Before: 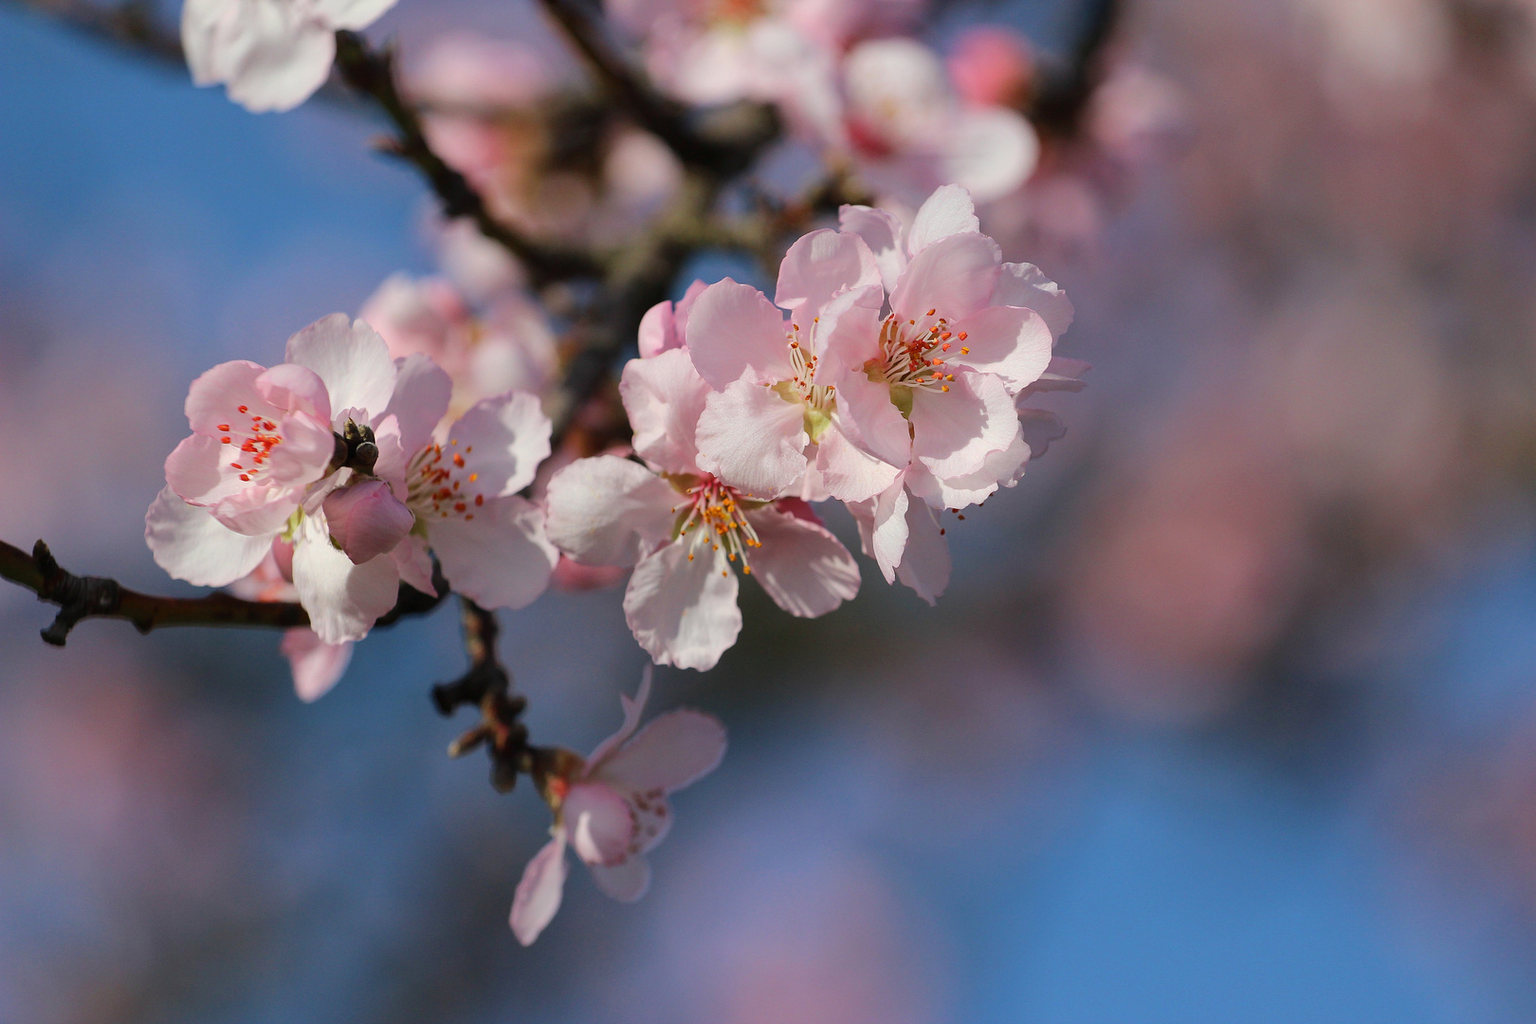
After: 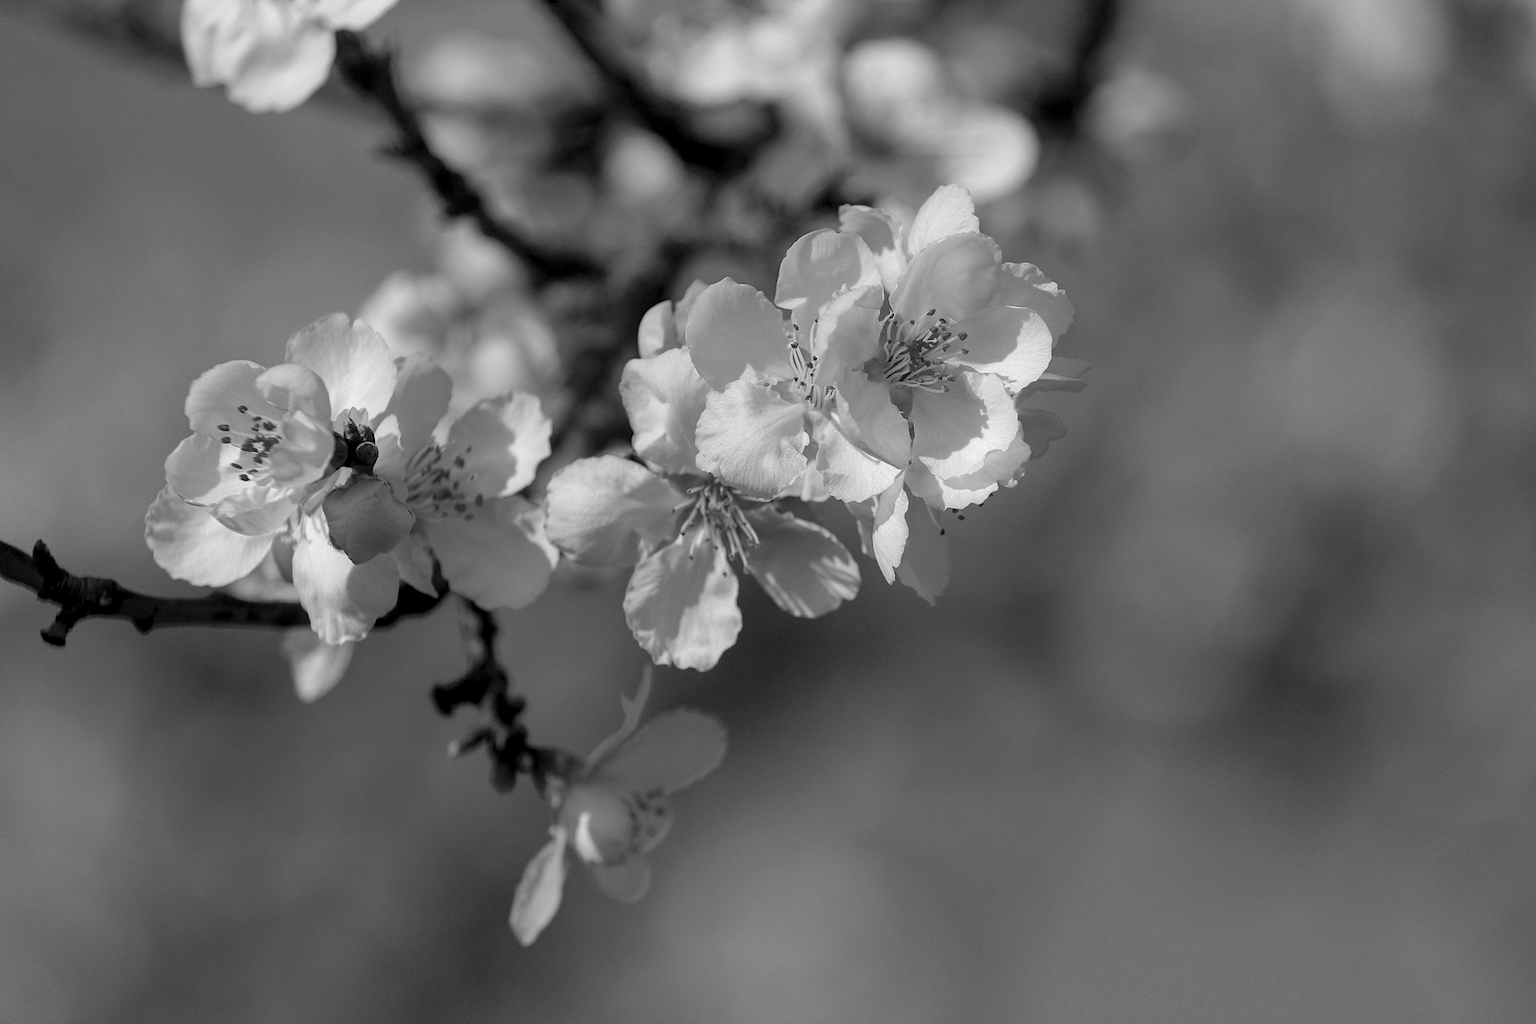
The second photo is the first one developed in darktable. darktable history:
monochrome: a -11.7, b 1.62, size 0.5, highlights 0.38
exposure: compensate highlight preservation false
rgb curve: curves: ch0 [(0, 0) (0.053, 0.068) (0.122, 0.128) (1, 1)]
white balance: red 1.009, blue 0.985
local contrast: shadows 94%
